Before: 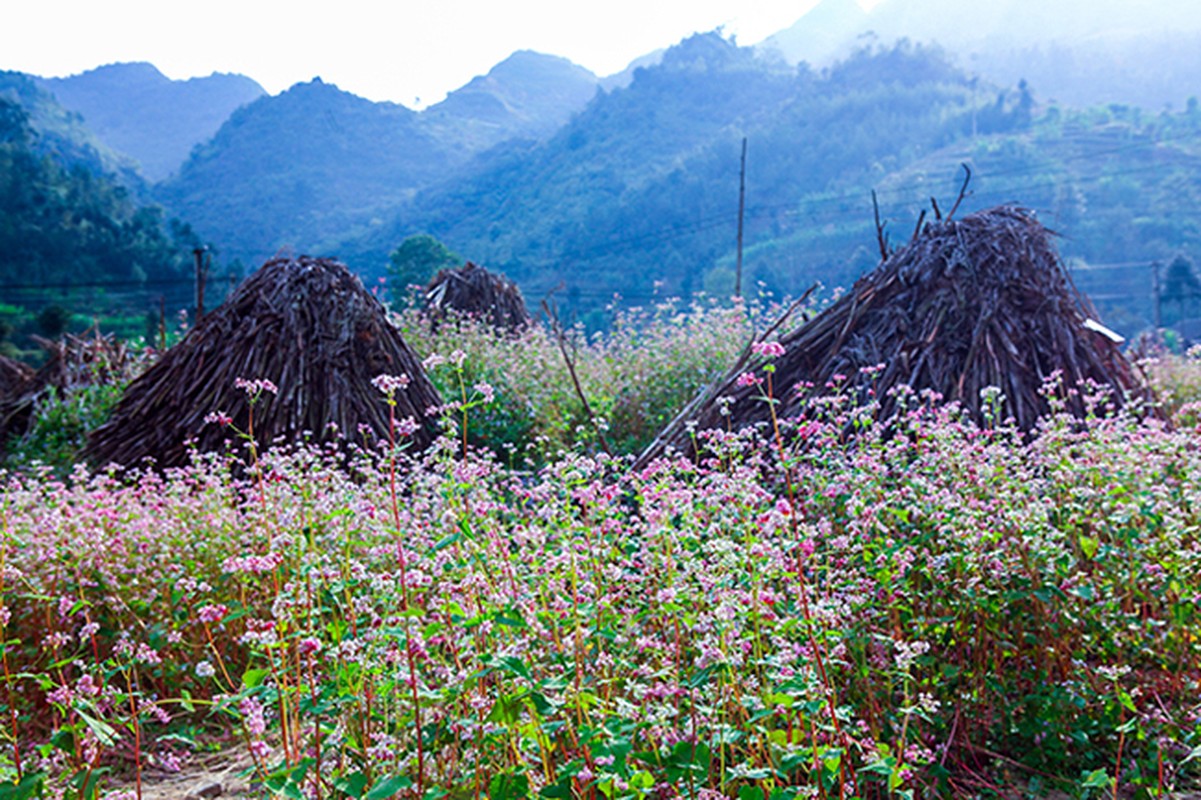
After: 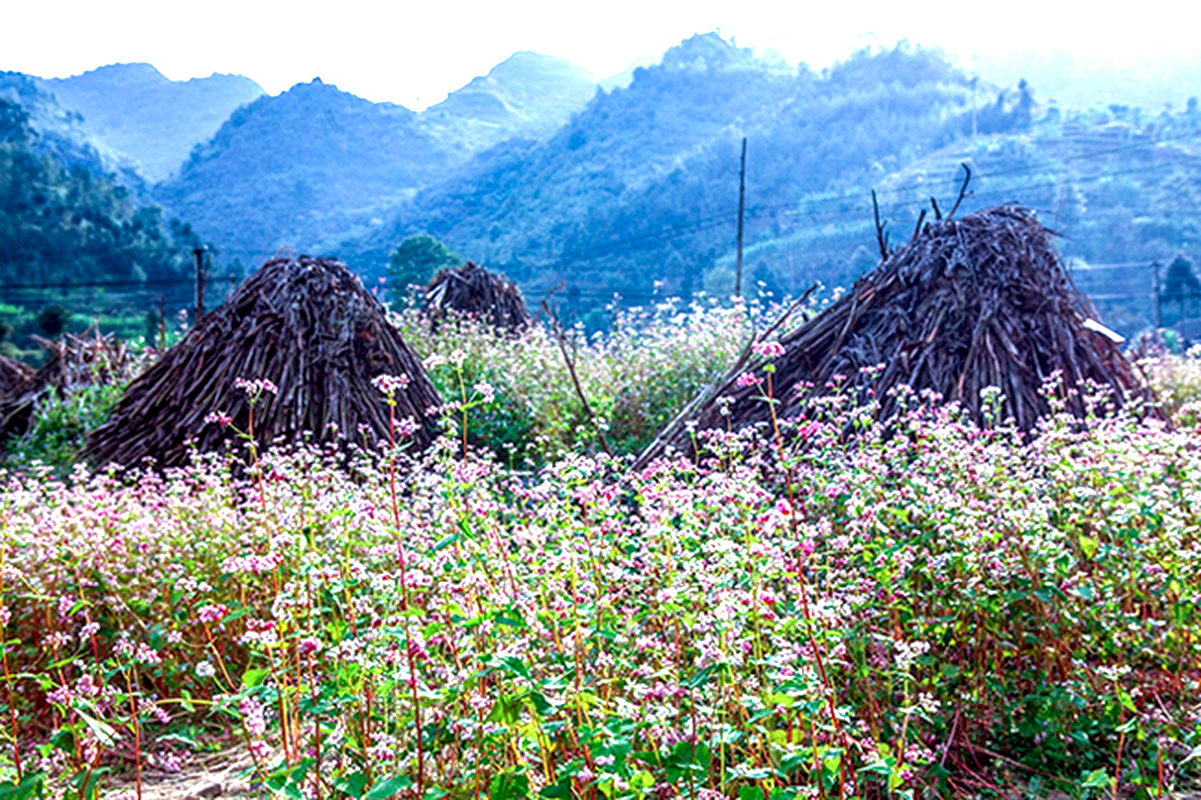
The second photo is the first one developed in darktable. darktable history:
tone equalizer: -8 EV 0.25 EV, -7 EV 0.417 EV, -6 EV 0.417 EV, -5 EV 0.25 EV, -3 EV -0.25 EV, -2 EV -0.417 EV, -1 EV -0.417 EV, +0 EV -0.25 EV, edges refinement/feathering 500, mask exposure compensation -1.57 EV, preserve details guided filter
exposure: black level correction 0.001, exposure 0.955 EV, compensate exposure bias true, compensate highlight preservation false
local contrast: highlights 60%, shadows 60%, detail 160%
base curve: exposure shift 0, preserve colors none
